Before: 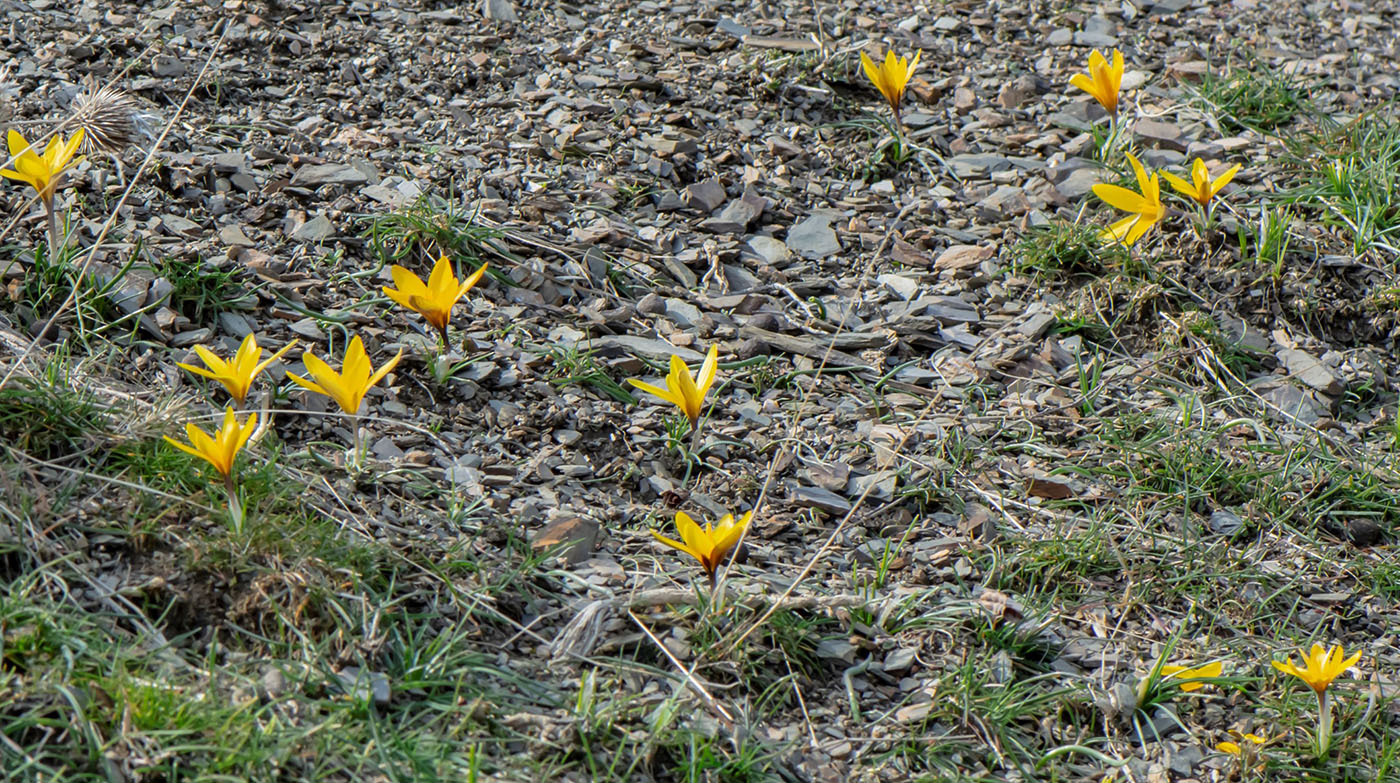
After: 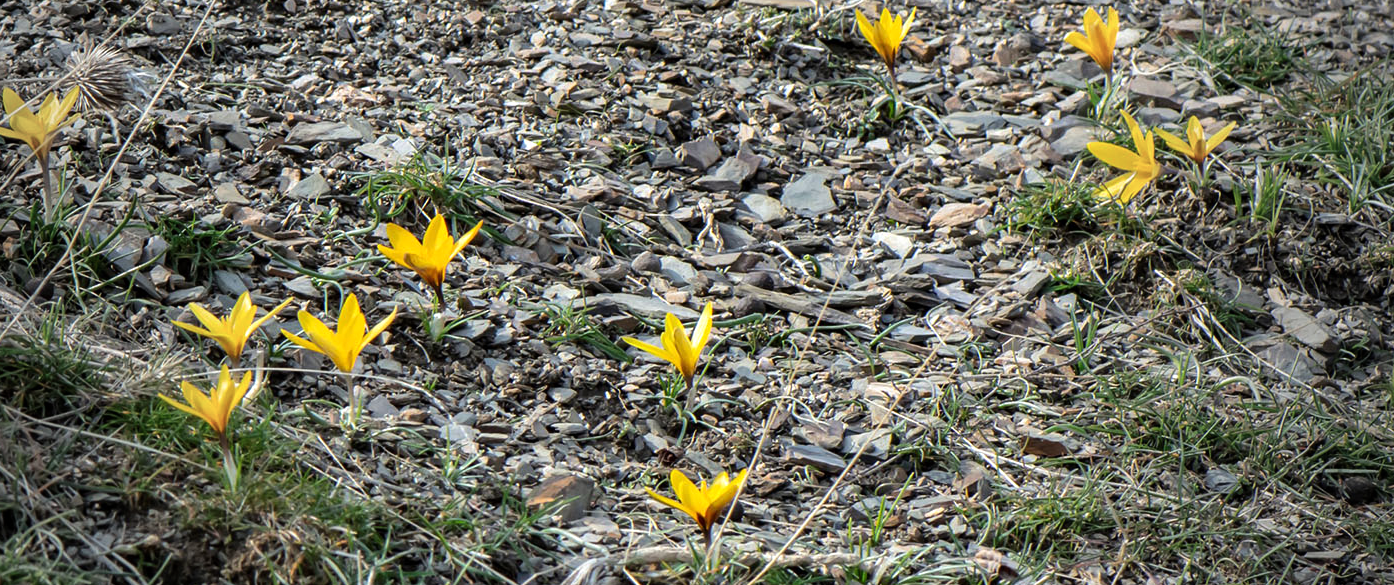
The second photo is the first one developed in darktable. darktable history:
tone equalizer: -8 EV -0.417 EV, -7 EV -0.389 EV, -6 EV -0.333 EV, -5 EV -0.222 EV, -3 EV 0.222 EV, -2 EV 0.333 EV, -1 EV 0.389 EV, +0 EV 0.417 EV, edges refinement/feathering 500, mask exposure compensation -1.25 EV, preserve details no
crop: left 0.387%, top 5.469%, bottom 19.809%
vignetting: fall-off start 72.14%, fall-off radius 108.07%, brightness -0.713, saturation -0.488, center (-0.054, -0.359), width/height ratio 0.729
